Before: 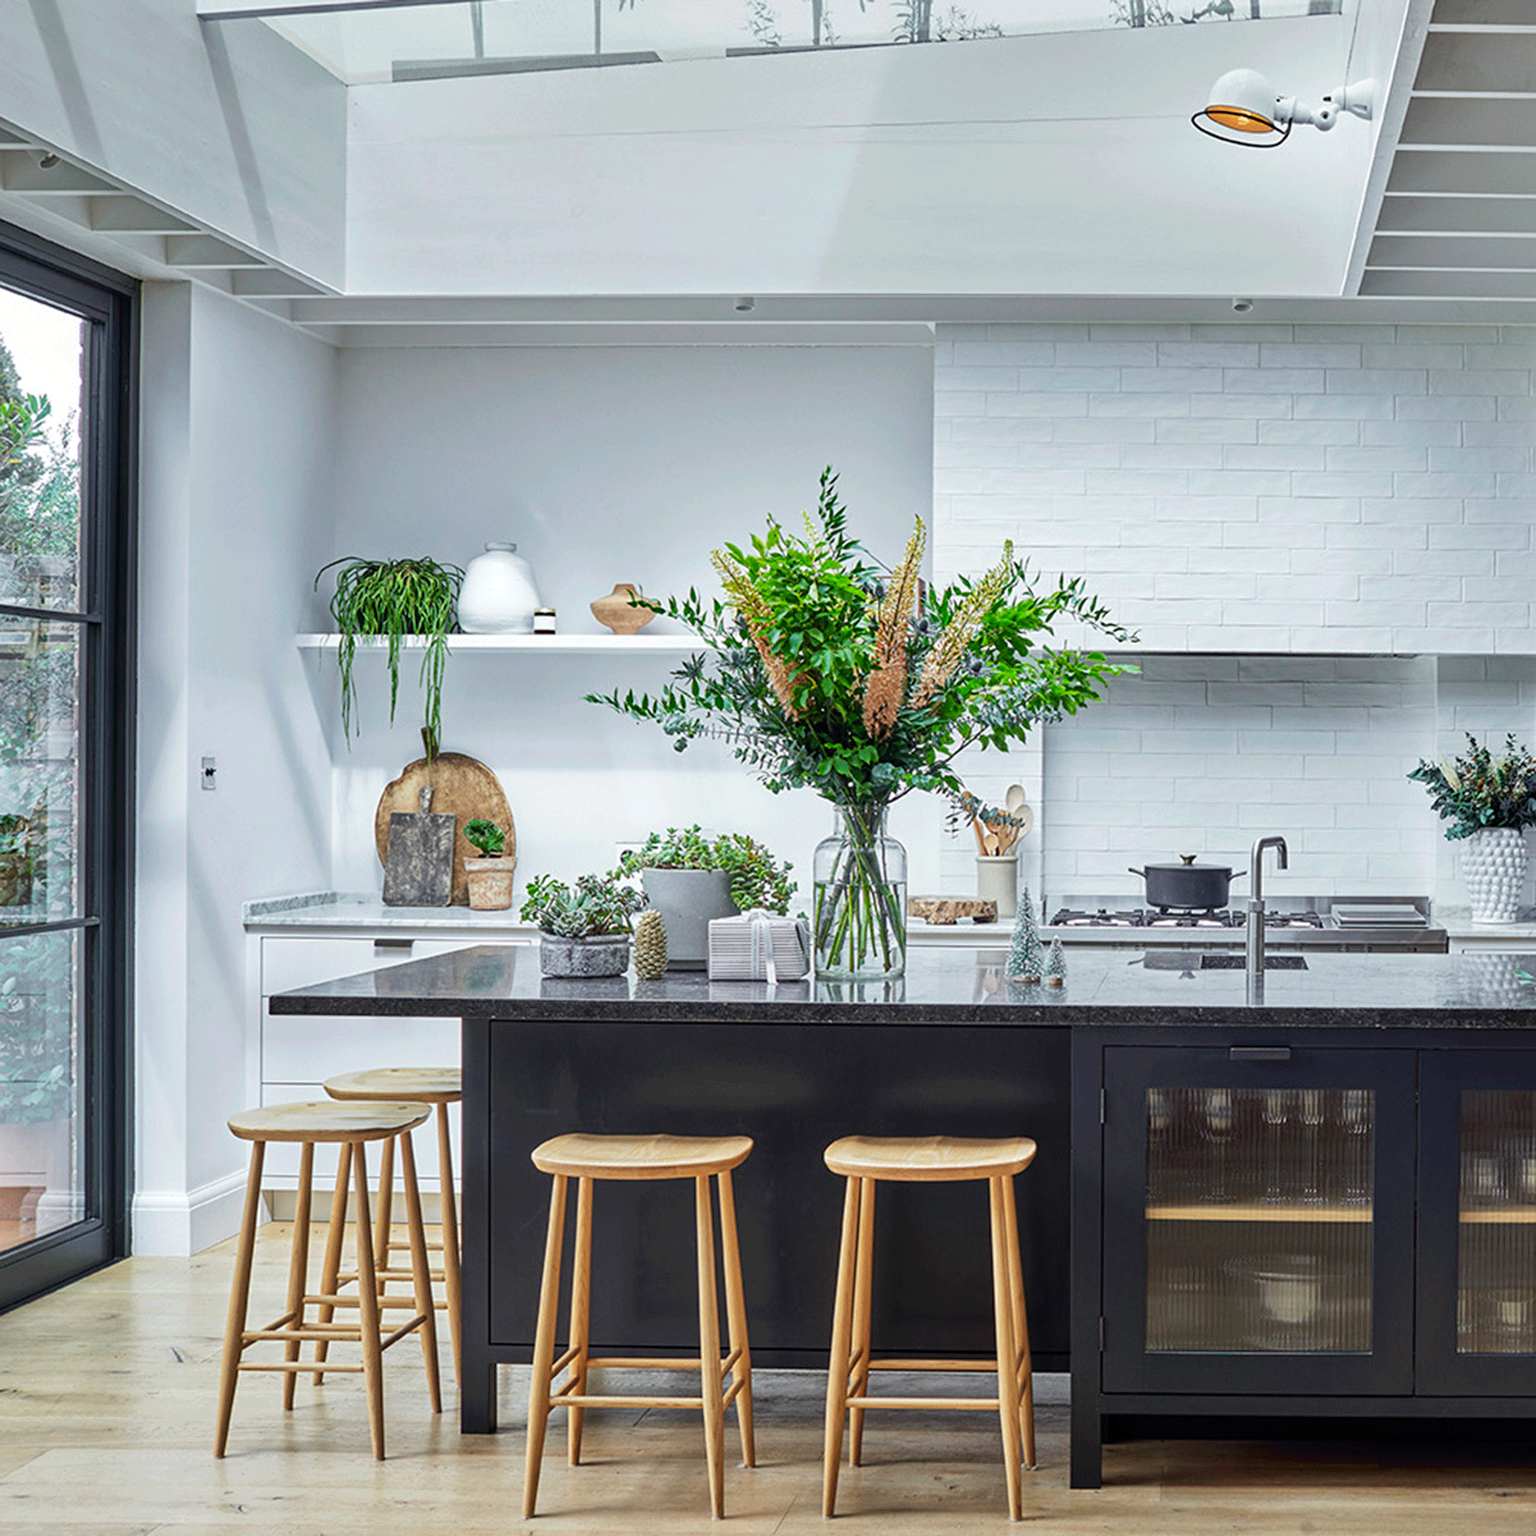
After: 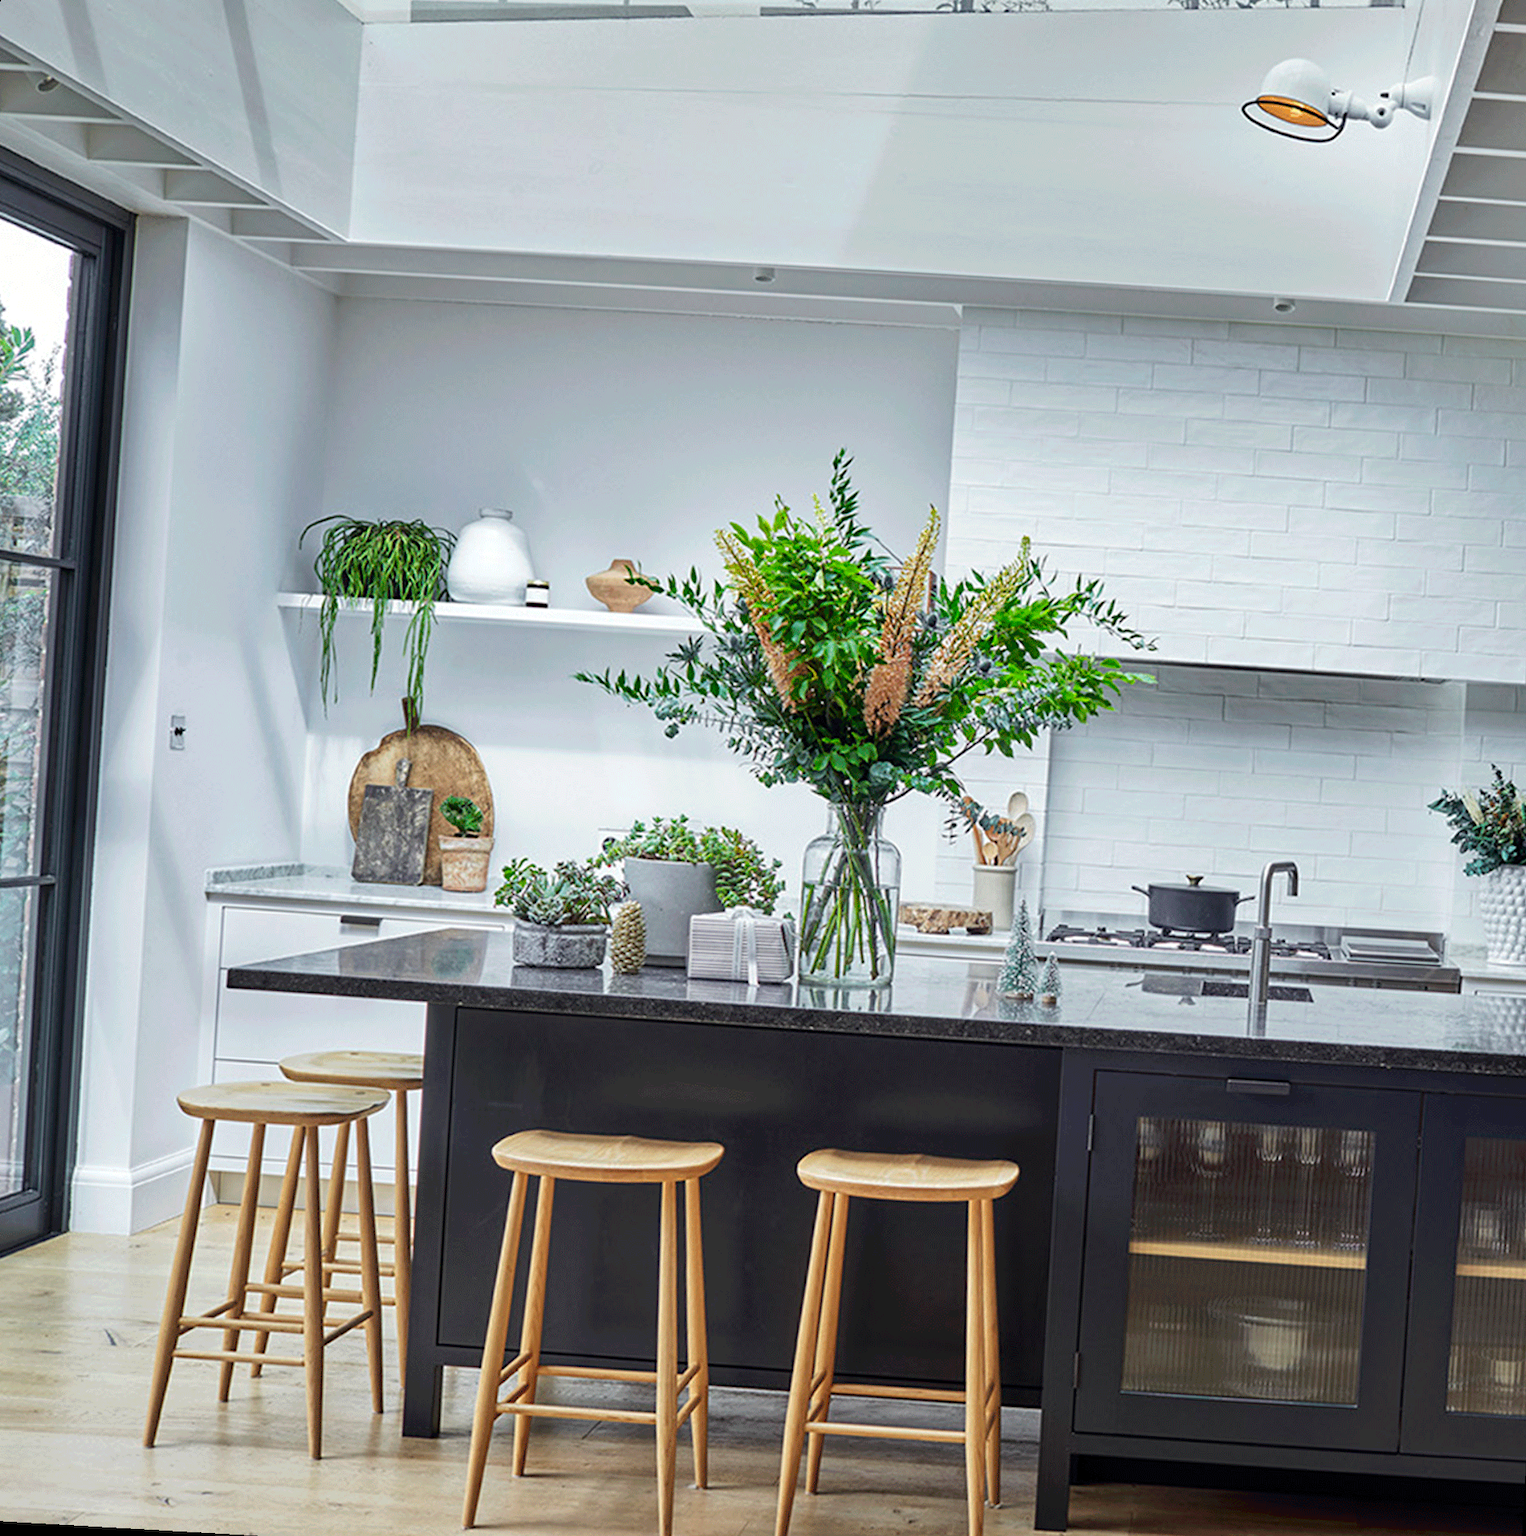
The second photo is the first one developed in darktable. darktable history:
crop and rotate: angle -3.25°, left 5.034%, top 5.157%, right 4.78%, bottom 4.124%
